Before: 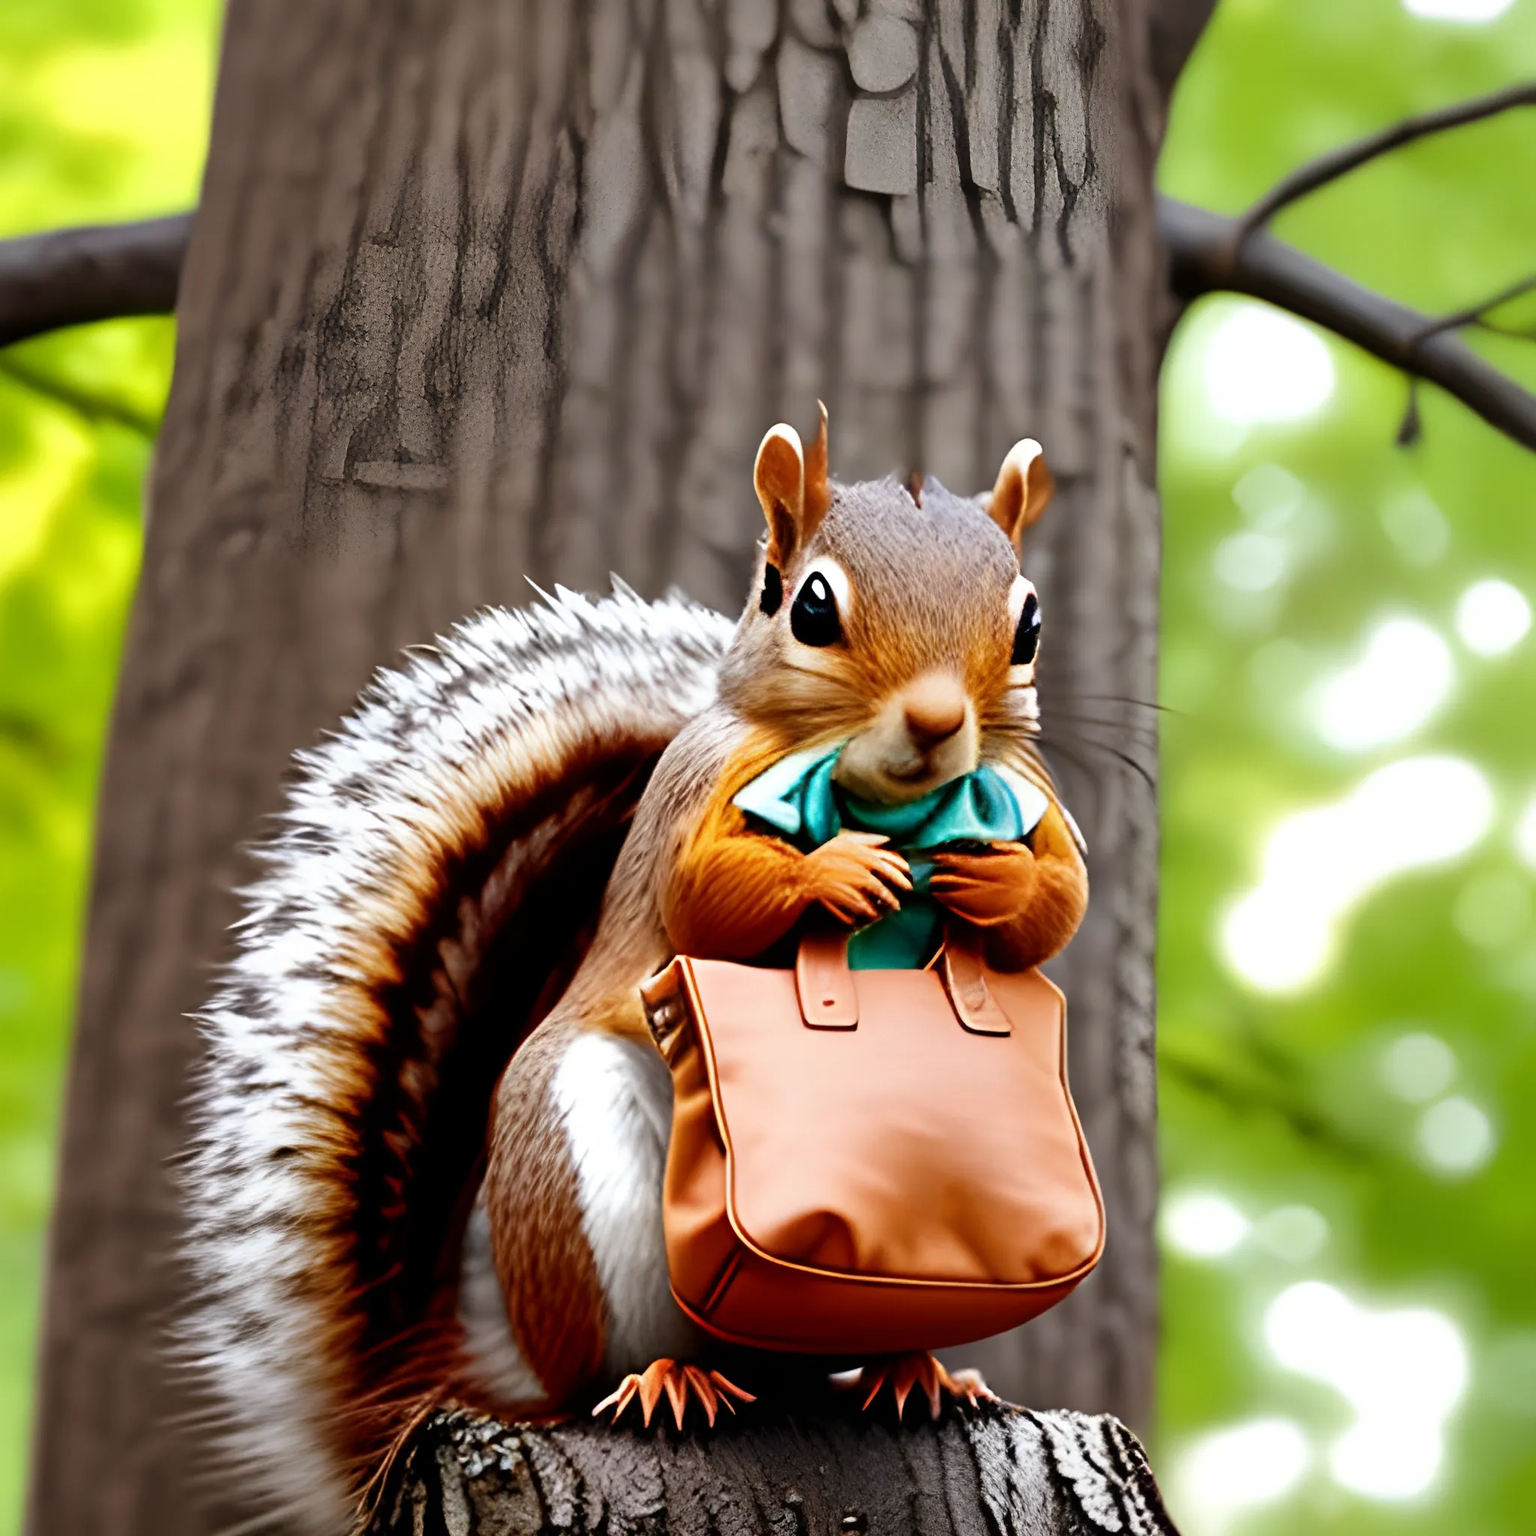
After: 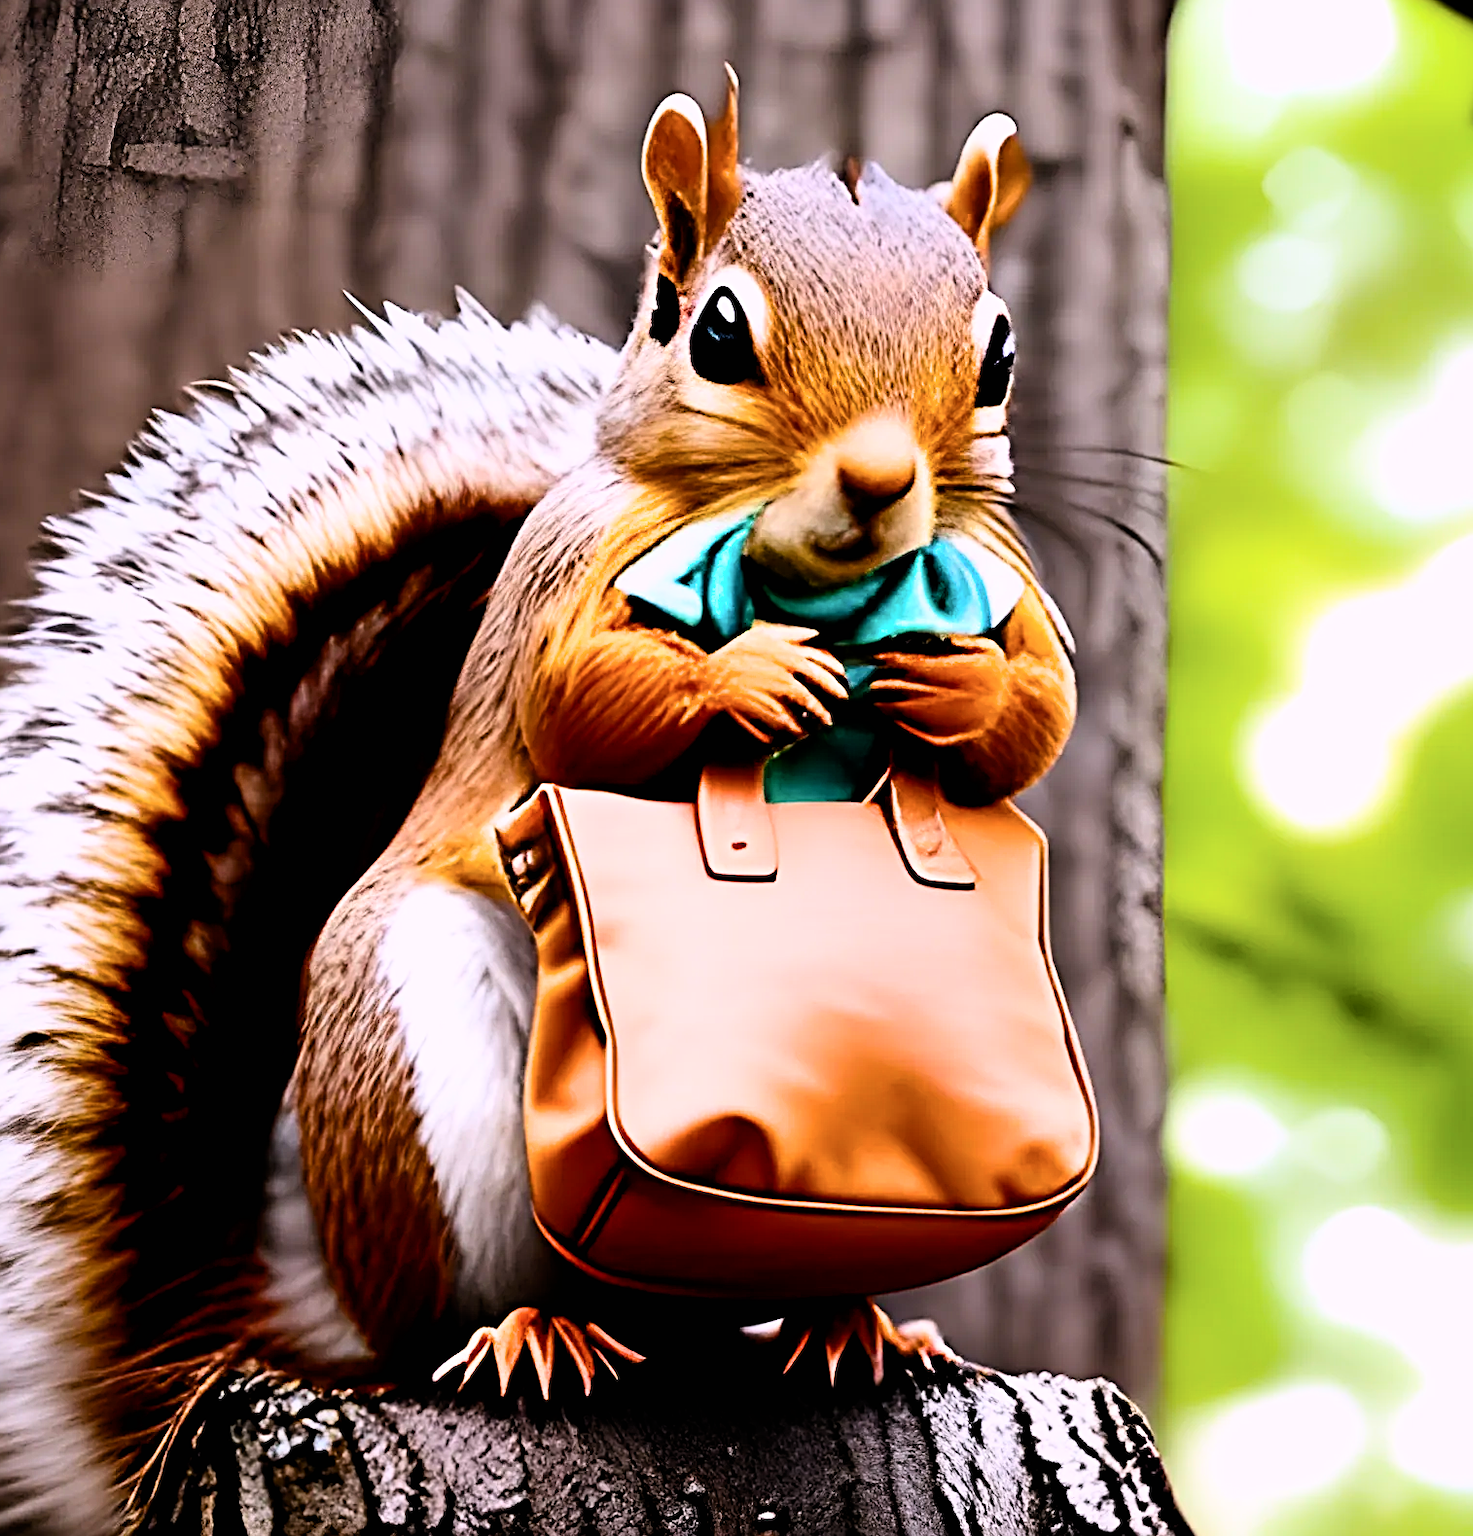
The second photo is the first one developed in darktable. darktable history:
tone equalizer: on, module defaults
color balance rgb: perceptual saturation grading › global saturation 25%, global vibrance 20%
sharpen: radius 3.025, amount 0.757
contrast brightness saturation: contrast 0.24, brightness 0.09
filmic rgb: black relative exposure -4.91 EV, white relative exposure 2.84 EV, hardness 3.7
crop: left 16.871%, top 22.857%, right 9.116%
white balance: red 1.05, blue 1.072
